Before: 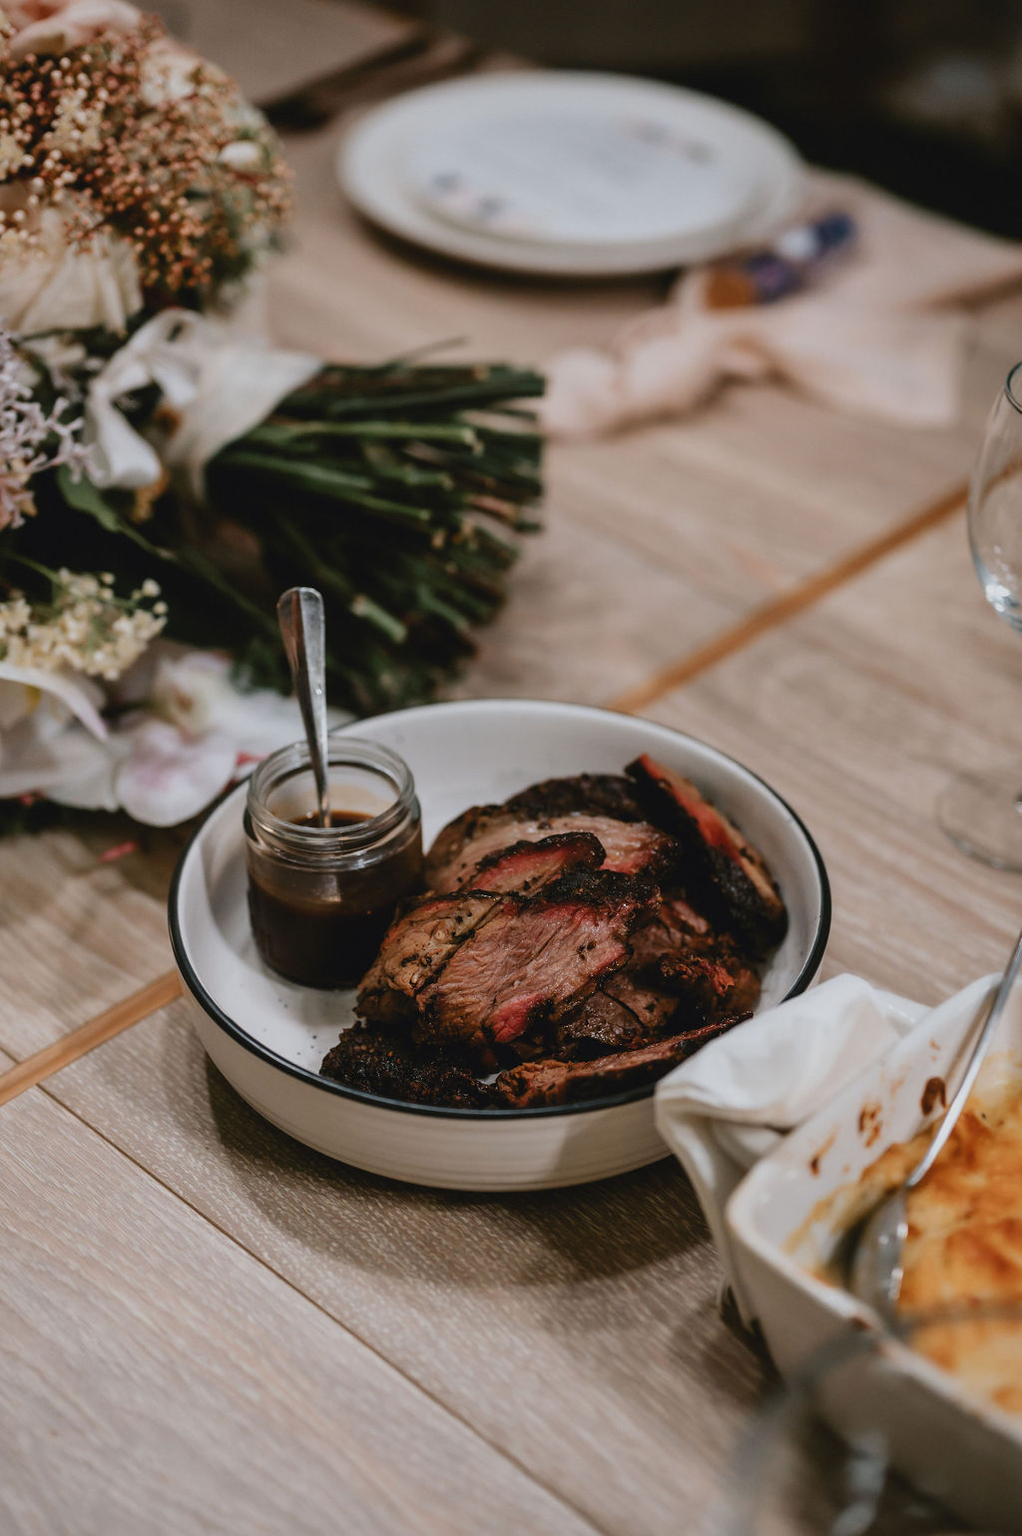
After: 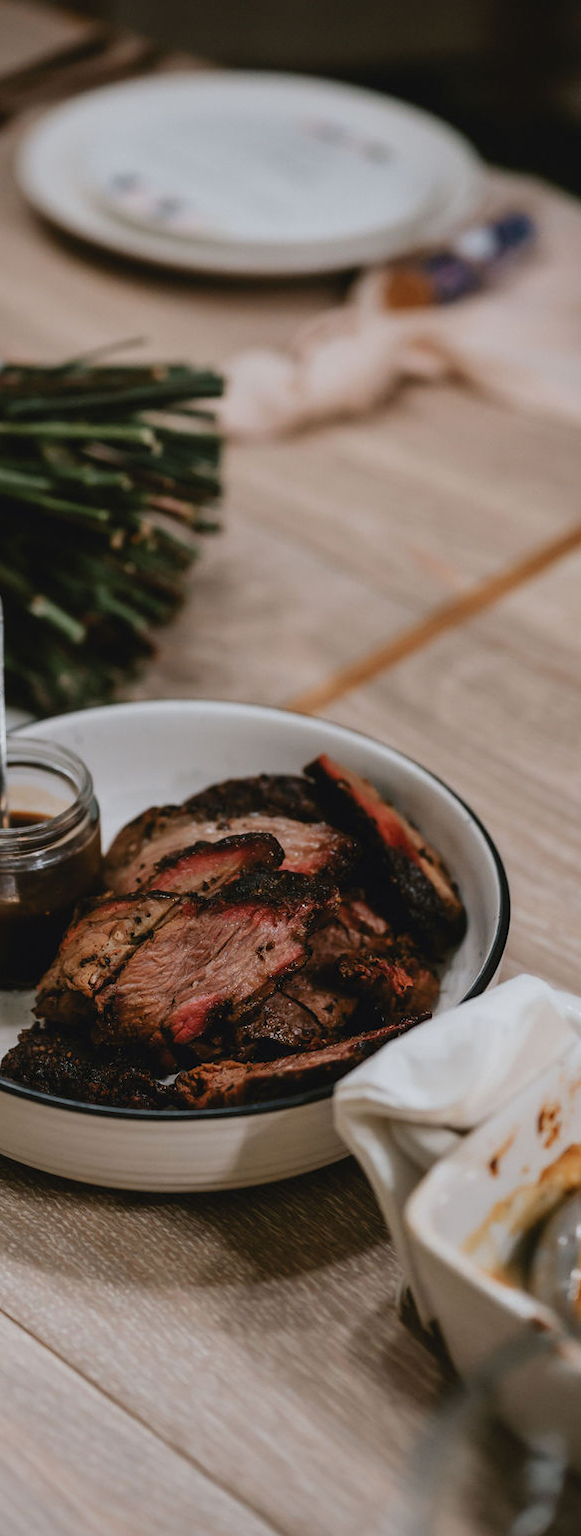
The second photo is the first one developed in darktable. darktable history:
crop: left 31.52%, top 0.014%, right 11.566%
